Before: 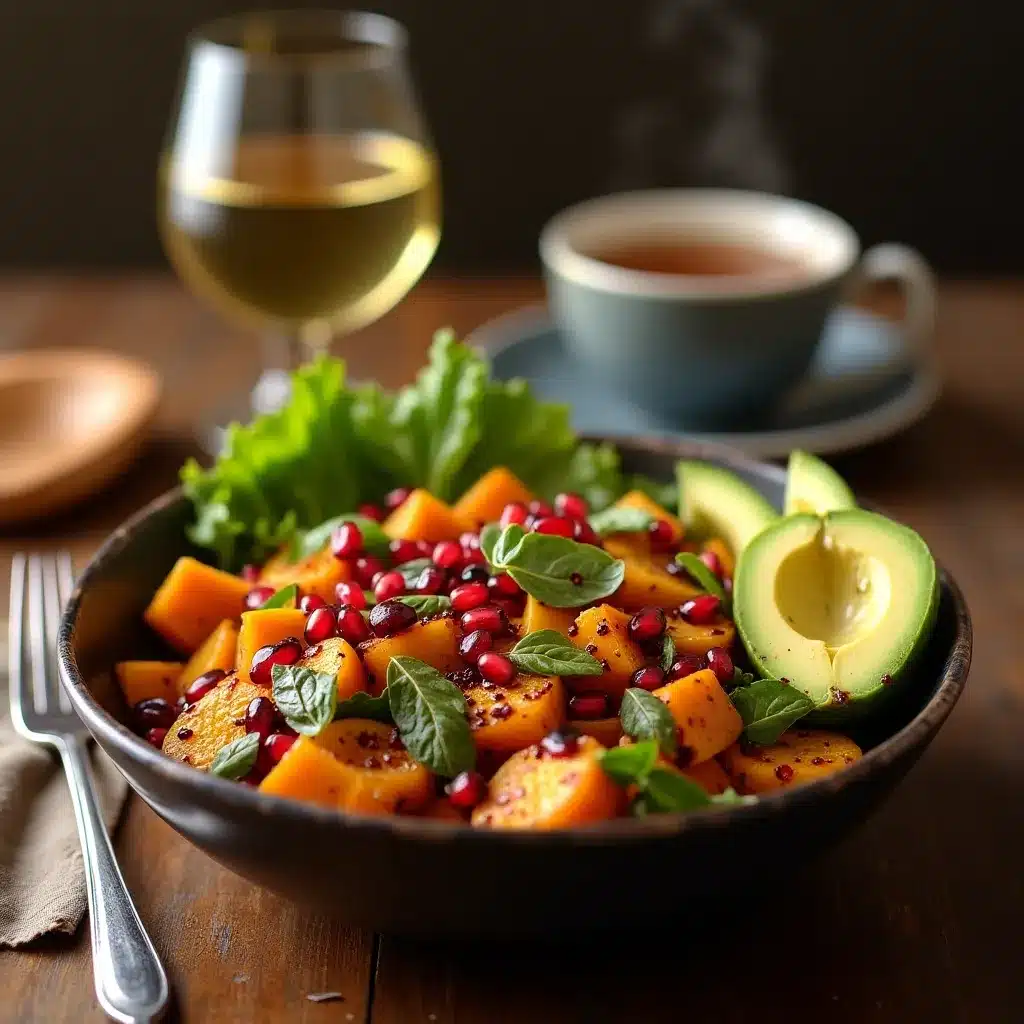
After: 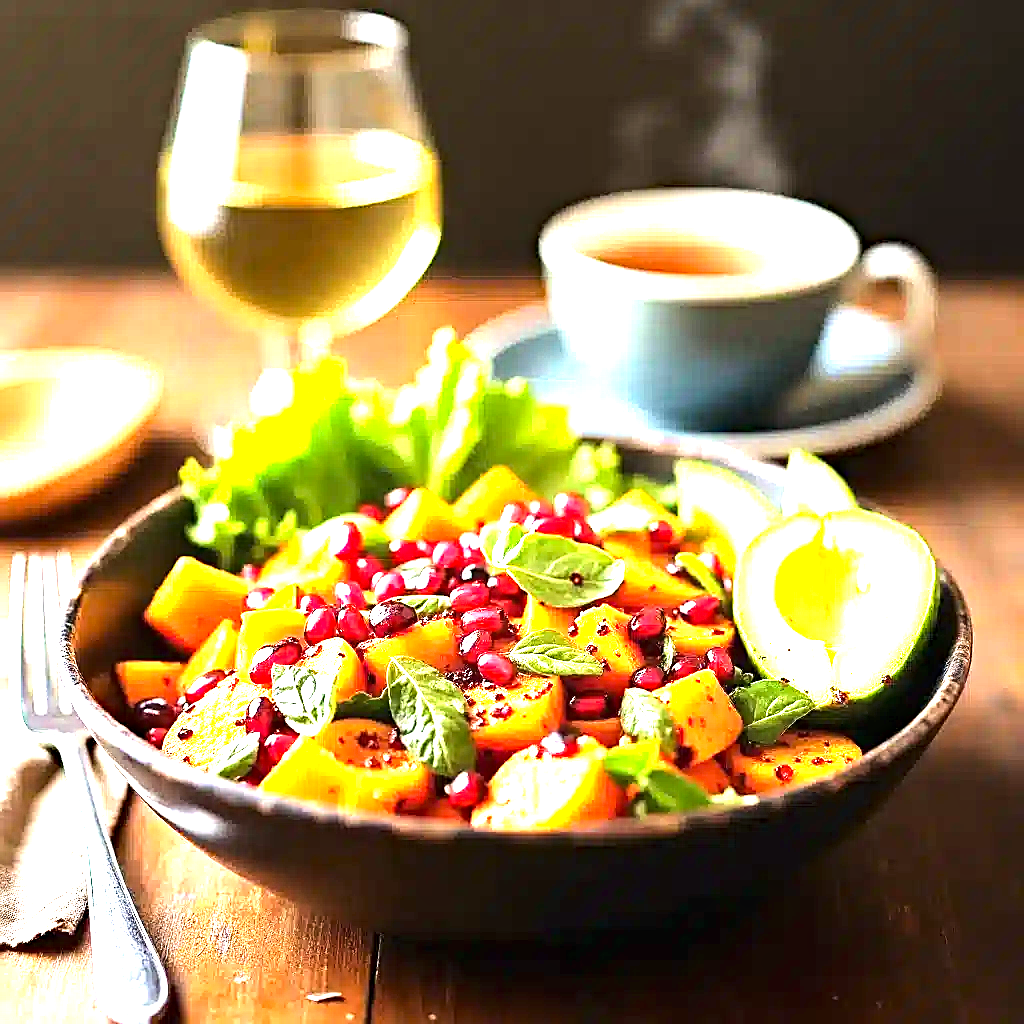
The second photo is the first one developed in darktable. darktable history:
sharpen: on, module defaults
exposure: black level correction 0, exposure 2.336 EV, compensate highlight preservation false
haze removal: compatibility mode true, adaptive false
tone equalizer: -8 EV -0.74 EV, -7 EV -0.714 EV, -6 EV -0.637 EV, -5 EV -0.402 EV, -3 EV 0.397 EV, -2 EV 0.6 EV, -1 EV 0.693 EV, +0 EV 0.726 EV, edges refinement/feathering 500, mask exposure compensation -1.57 EV, preserve details no
